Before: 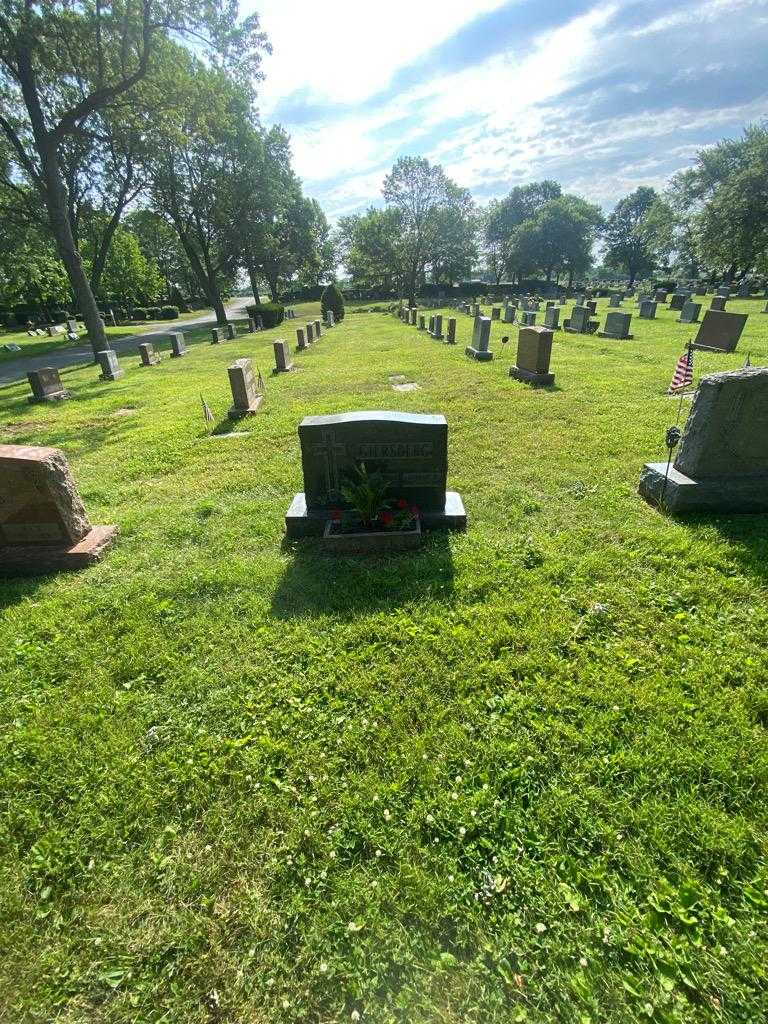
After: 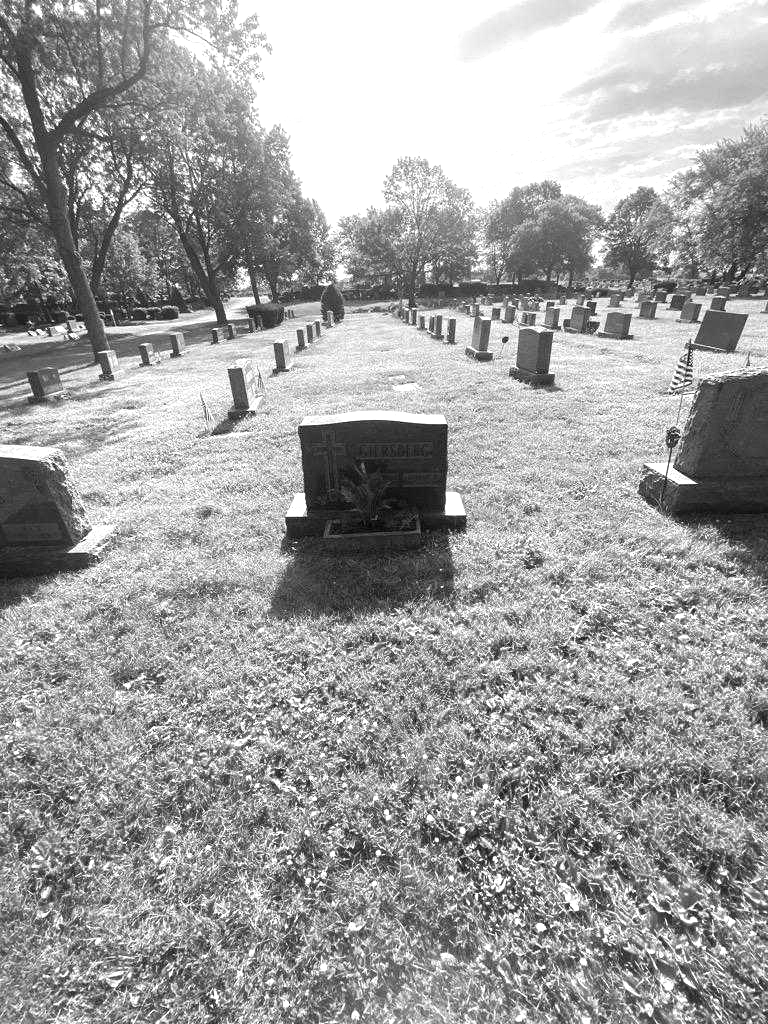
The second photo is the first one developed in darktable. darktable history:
monochrome: a -35.87, b 49.73, size 1.7
exposure: black level correction 0, exposure 0.7 EV, compensate highlight preservation false
